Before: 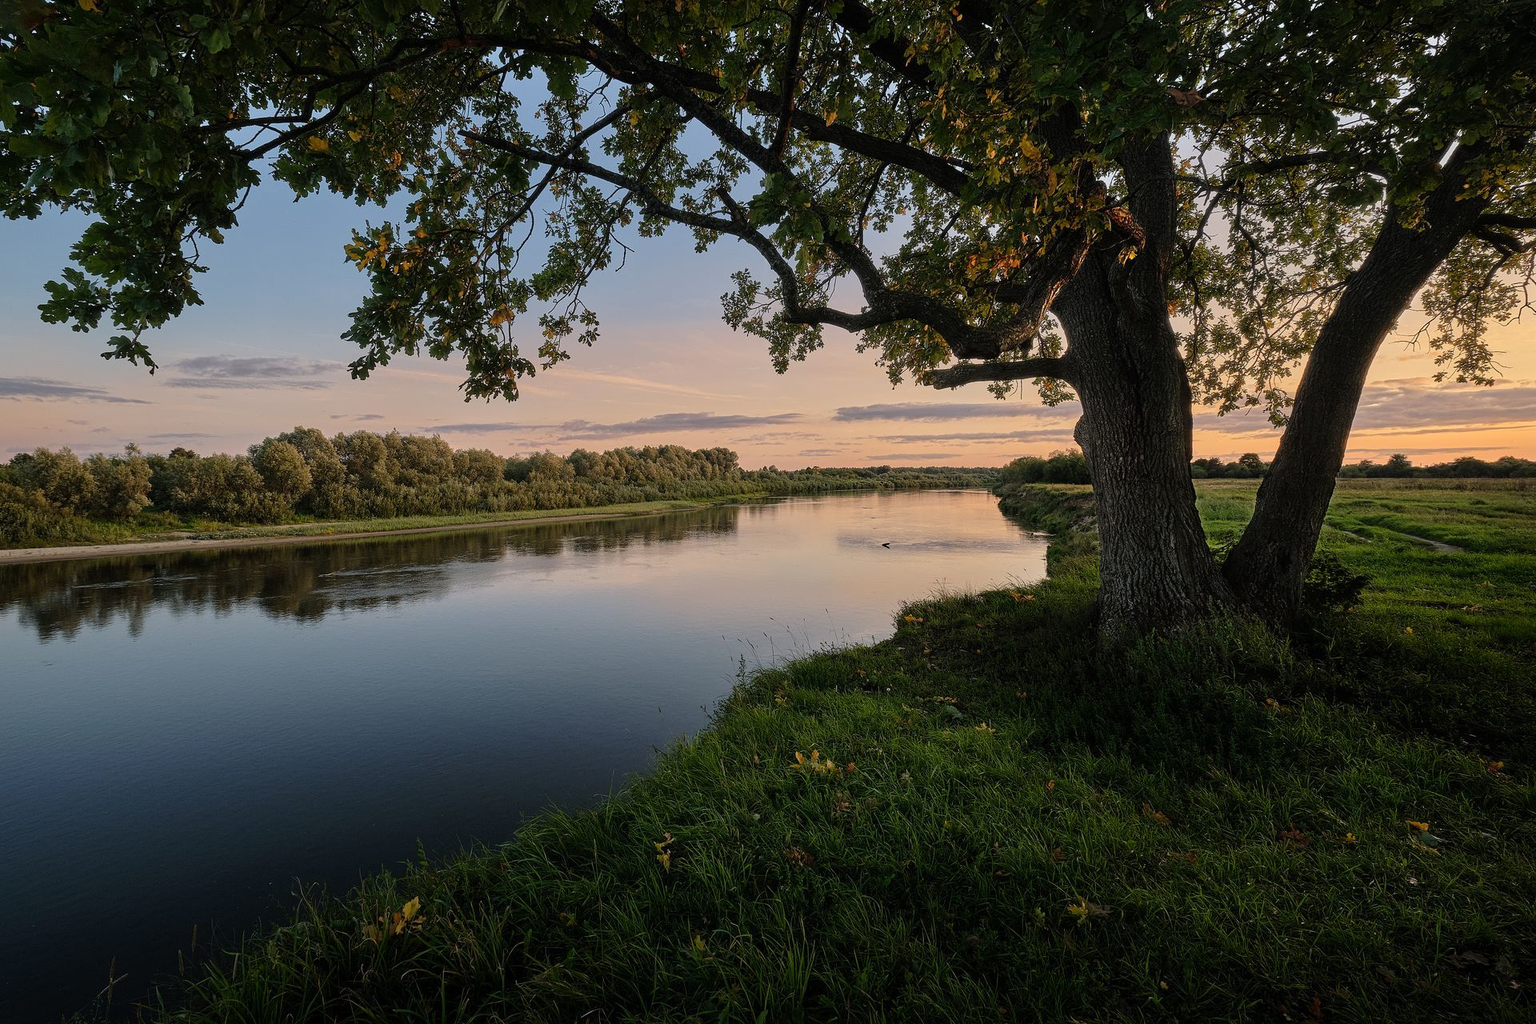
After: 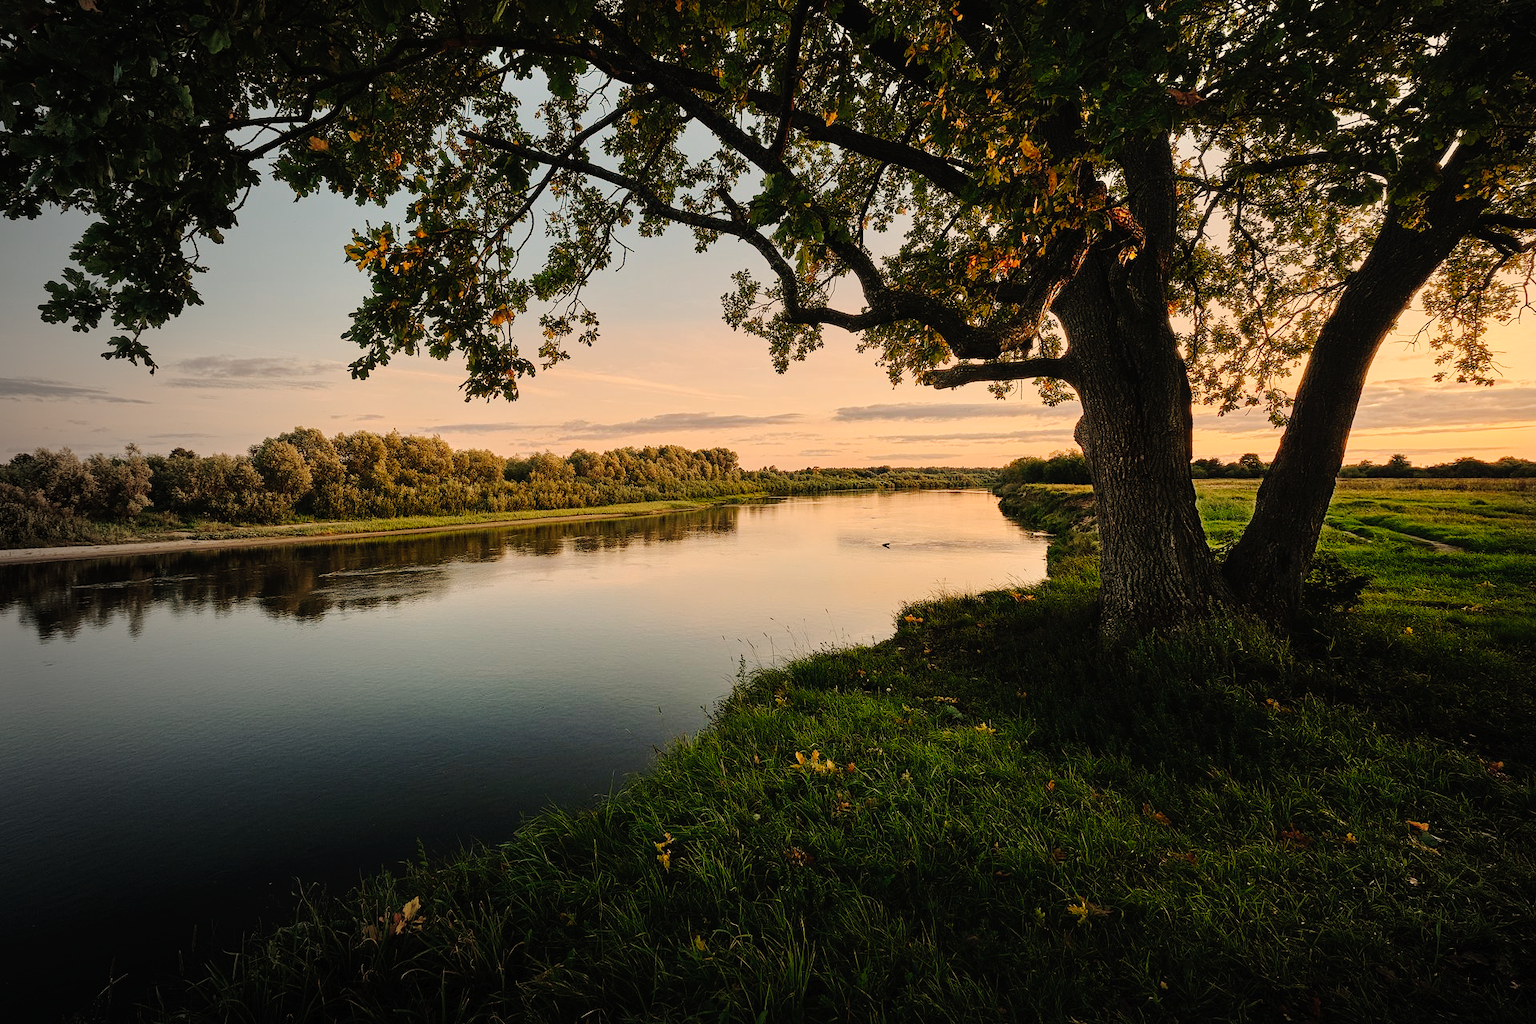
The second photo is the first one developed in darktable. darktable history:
white balance: red 1.138, green 0.996, blue 0.812
tone curve: curves: ch0 [(0, 0) (0.003, 0.014) (0.011, 0.017) (0.025, 0.023) (0.044, 0.035) (0.069, 0.04) (0.1, 0.062) (0.136, 0.099) (0.177, 0.152) (0.224, 0.214) (0.277, 0.291) (0.335, 0.383) (0.399, 0.487) (0.468, 0.581) (0.543, 0.662) (0.623, 0.738) (0.709, 0.802) (0.801, 0.871) (0.898, 0.936) (1, 1)], preserve colors none
vignetting: fall-off start 73.57%, center (0.22, -0.235)
